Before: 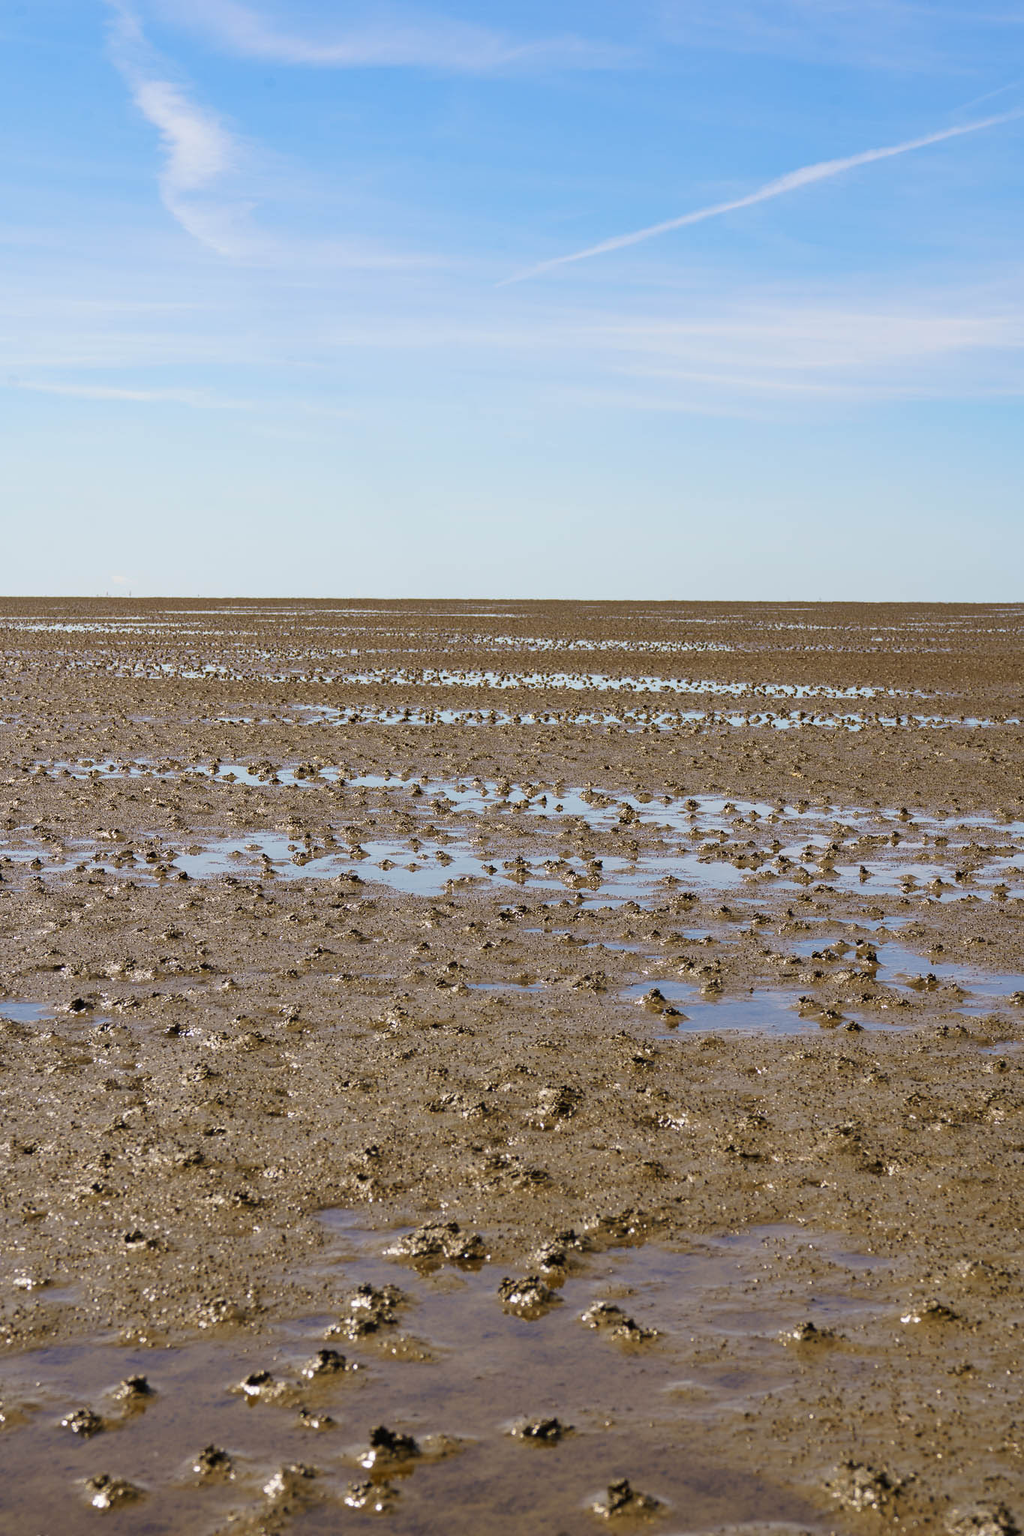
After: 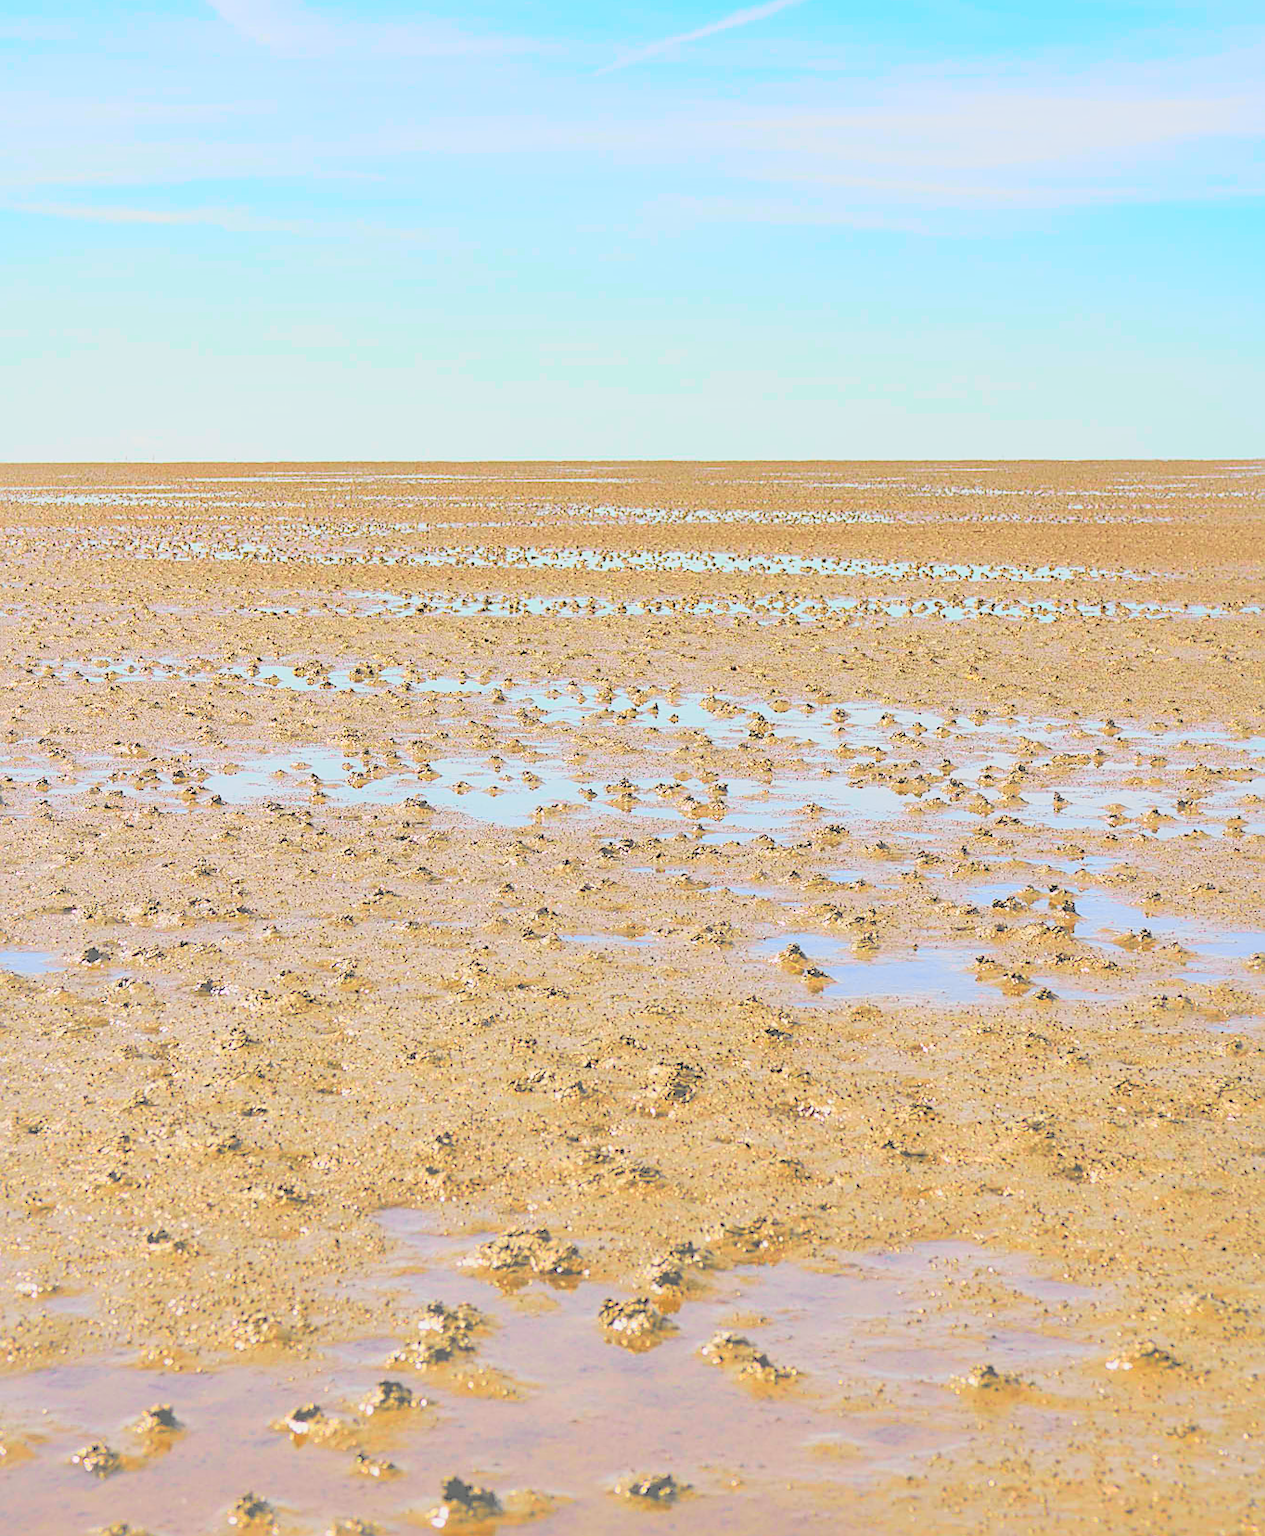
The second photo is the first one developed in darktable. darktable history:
contrast equalizer: y [[0.5, 0.488, 0.462, 0.461, 0.491, 0.5], [0.5 ×6], [0.5 ×6], [0 ×6], [0 ×6]]
rotate and perspective: lens shift (horizontal) -0.055, automatic cropping off
color correction: highlights a* 0.003, highlights b* -0.283
sharpen: on, module defaults
crop and rotate: top 15.774%, bottom 5.506%
tone curve: curves: ch0 [(0, 0.013) (0.137, 0.121) (0.326, 0.386) (0.489, 0.573) (0.663, 0.749) (0.854, 0.897) (1, 0.974)]; ch1 [(0, 0) (0.366, 0.367) (0.475, 0.453) (0.494, 0.493) (0.504, 0.497) (0.544, 0.579) (0.562, 0.619) (0.622, 0.694) (1, 1)]; ch2 [(0, 0) (0.333, 0.346) (0.375, 0.375) (0.424, 0.43) (0.476, 0.492) (0.502, 0.503) (0.533, 0.541) (0.572, 0.615) (0.605, 0.656) (0.641, 0.709) (1, 1)], color space Lab, independent channels, preserve colors none
contrast brightness saturation: brightness 1
shadows and highlights: on, module defaults
